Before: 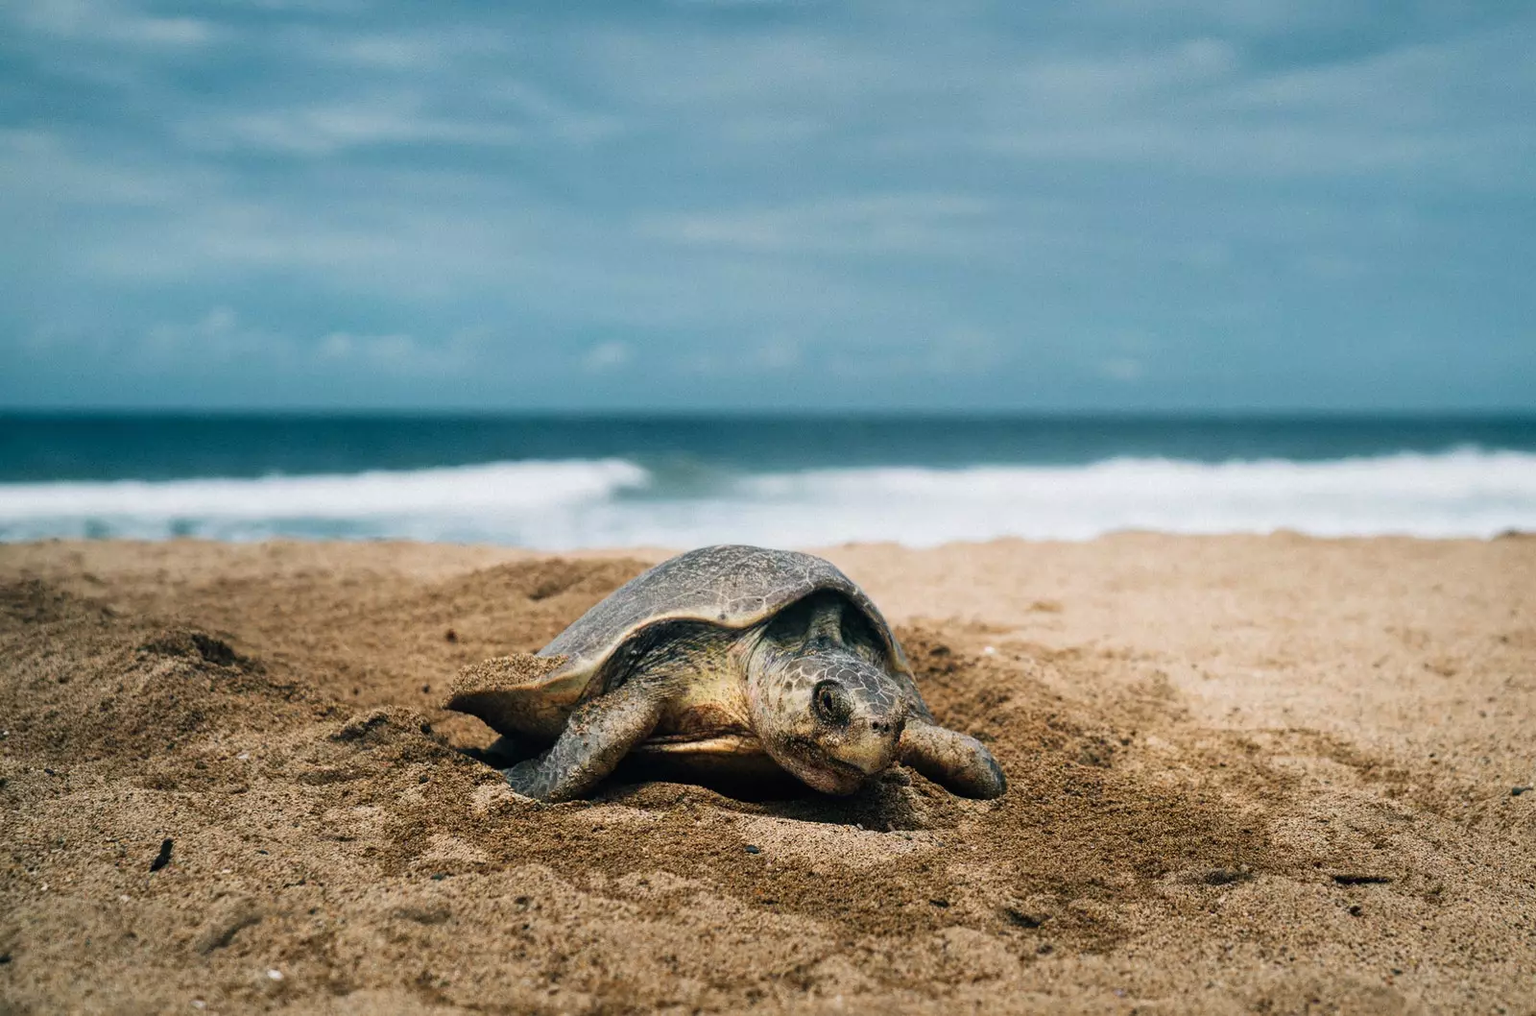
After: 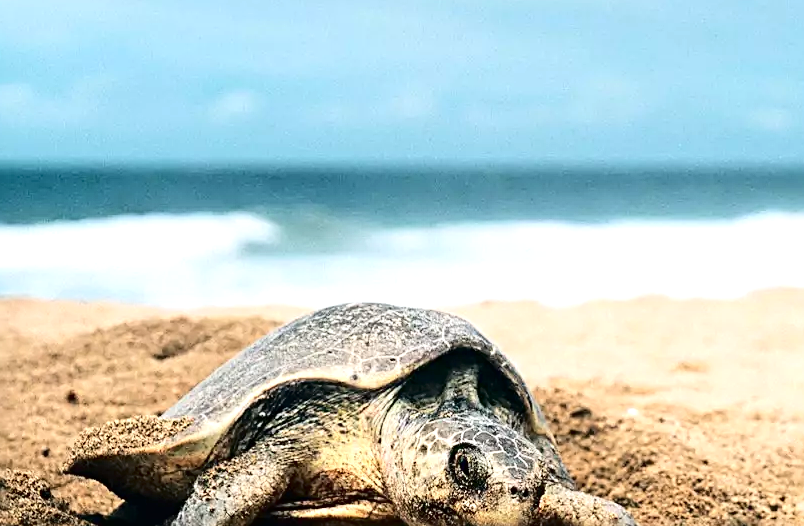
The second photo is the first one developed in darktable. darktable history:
exposure: black level correction 0, exposure 0.691 EV, compensate highlight preservation false
crop: left 24.876%, top 25.065%, right 24.819%, bottom 25.163%
tone curve: curves: ch0 [(0, 0) (0.003, 0.006) (0.011, 0.007) (0.025, 0.009) (0.044, 0.012) (0.069, 0.021) (0.1, 0.036) (0.136, 0.056) (0.177, 0.105) (0.224, 0.165) (0.277, 0.251) (0.335, 0.344) (0.399, 0.439) (0.468, 0.532) (0.543, 0.628) (0.623, 0.718) (0.709, 0.797) (0.801, 0.874) (0.898, 0.943) (1, 1)], color space Lab, independent channels, preserve colors none
sharpen: radius 2.683, amount 0.675
